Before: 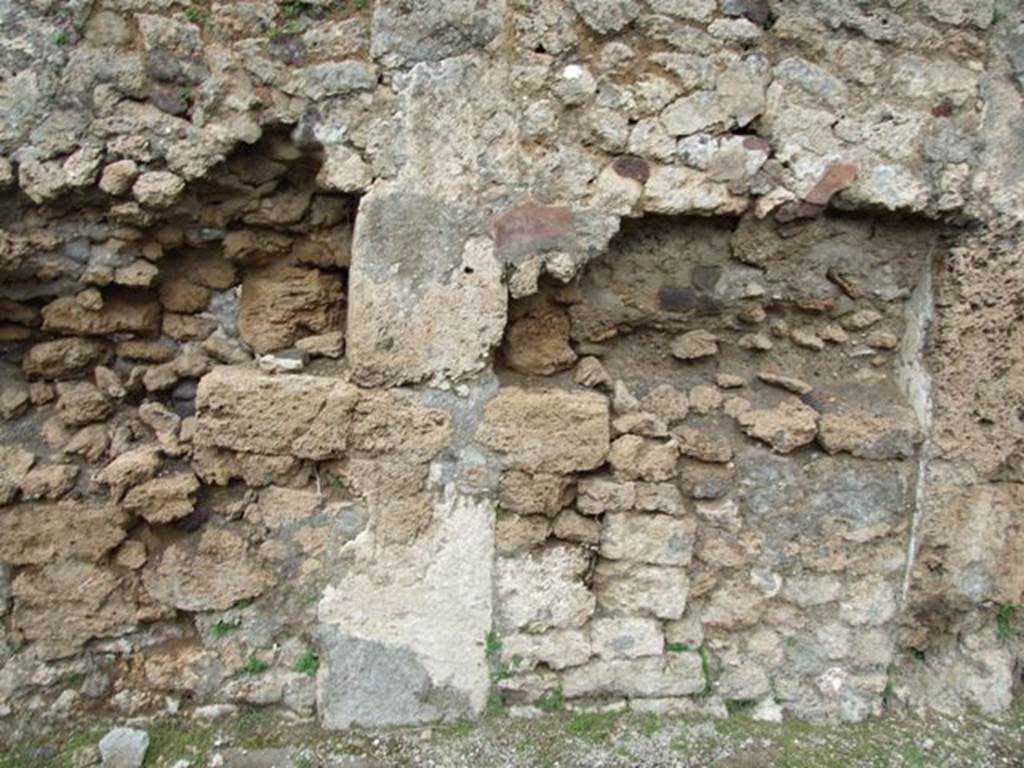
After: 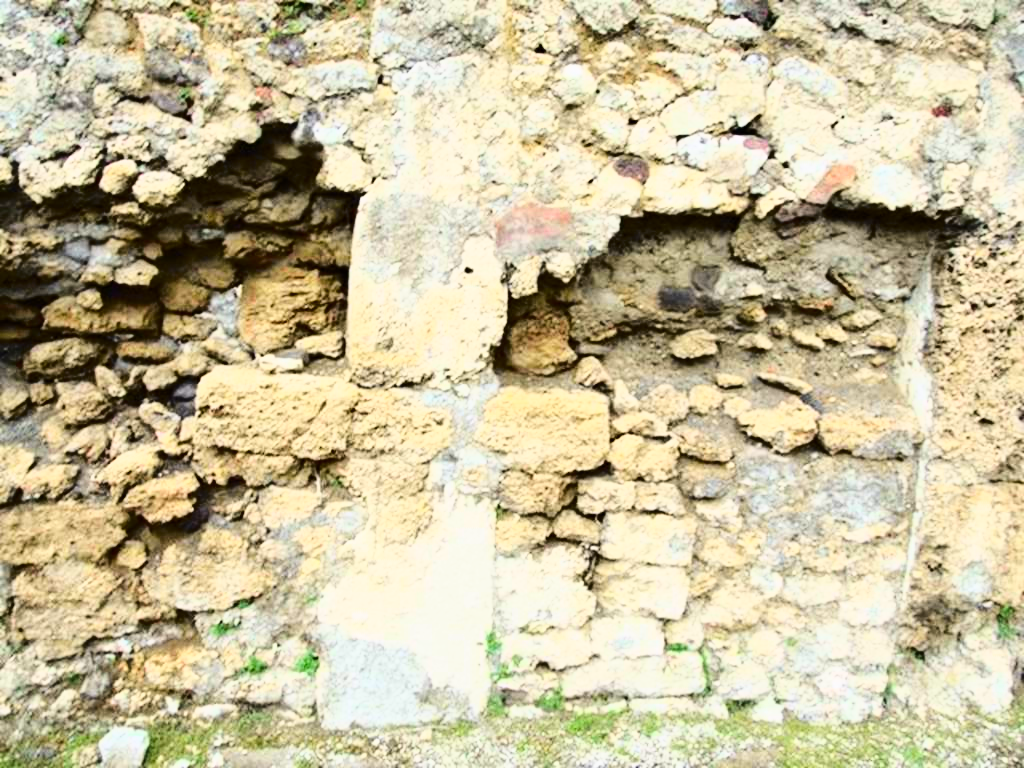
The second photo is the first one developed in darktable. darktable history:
base curve: curves: ch0 [(0, 0) (0.028, 0.03) (0.121, 0.232) (0.46, 0.748) (0.859, 0.968) (1, 1)]
tone curve: curves: ch0 [(0, 0) (0.187, 0.12) (0.384, 0.363) (0.618, 0.698) (0.754, 0.857) (0.875, 0.956) (1, 0.987)]; ch1 [(0, 0) (0.402, 0.36) (0.476, 0.466) (0.501, 0.501) (0.518, 0.514) (0.564, 0.608) (0.614, 0.664) (0.692, 0.744) (1, 1)]; ch2 [(0, 0) (0.435, 0.412) (0.483, 0.481) (0.503, 0.503) (0.522, 0.535) (0.563, 0.601) (0.627, 0.699) (0.699, 0.753) (0.997, 0.858)], color space Lab, independent channels, preserve colors none
